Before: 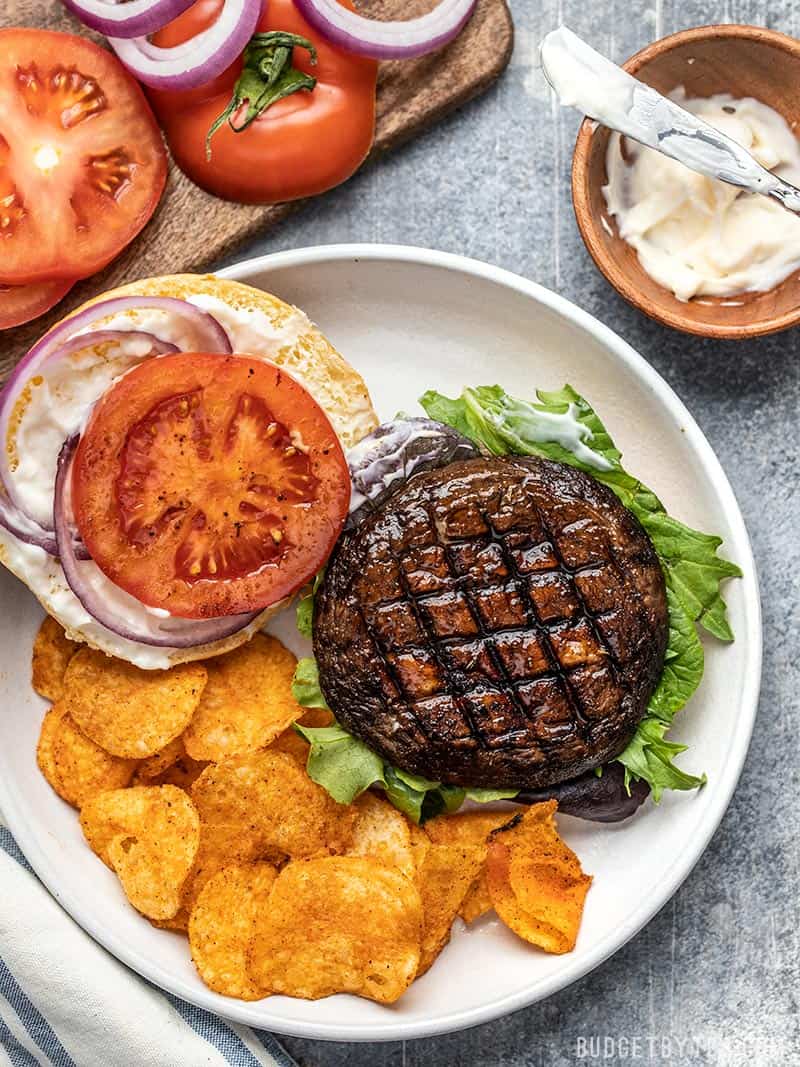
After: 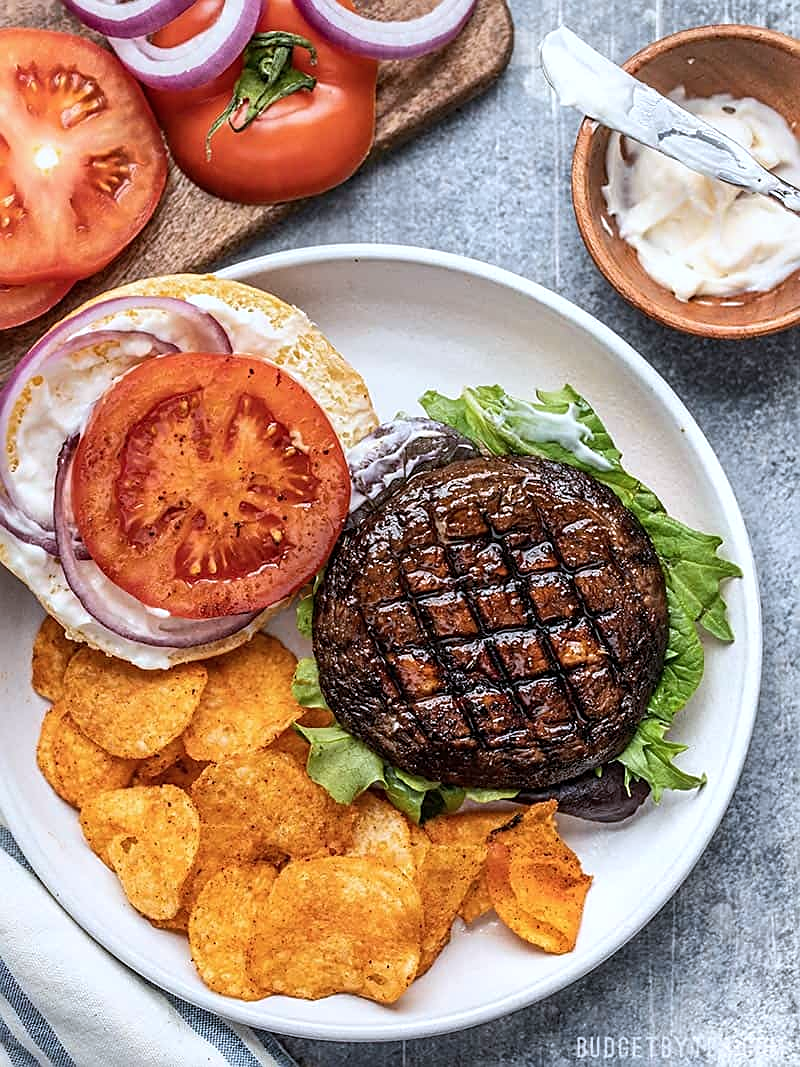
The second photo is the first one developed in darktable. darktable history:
color correction: highlights a* -0.734, highlights b* -9.27
sharpen: on, module defaults
